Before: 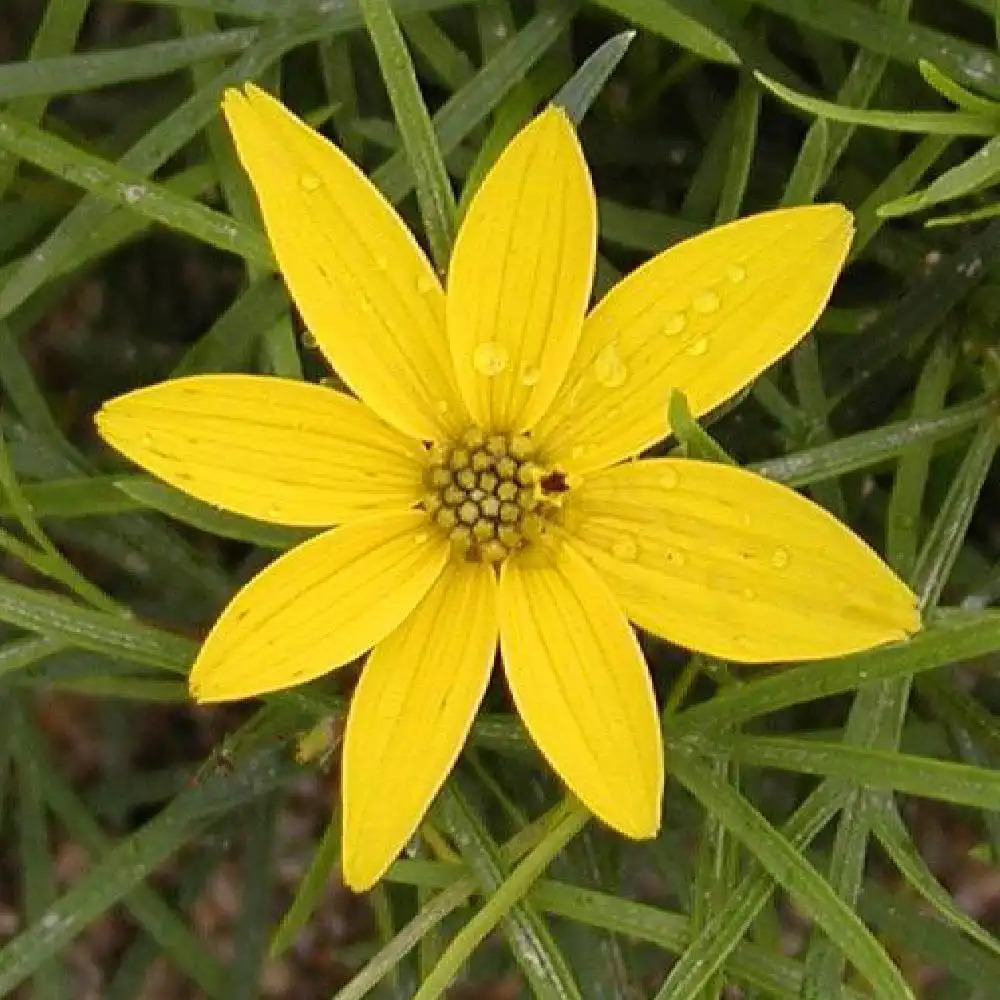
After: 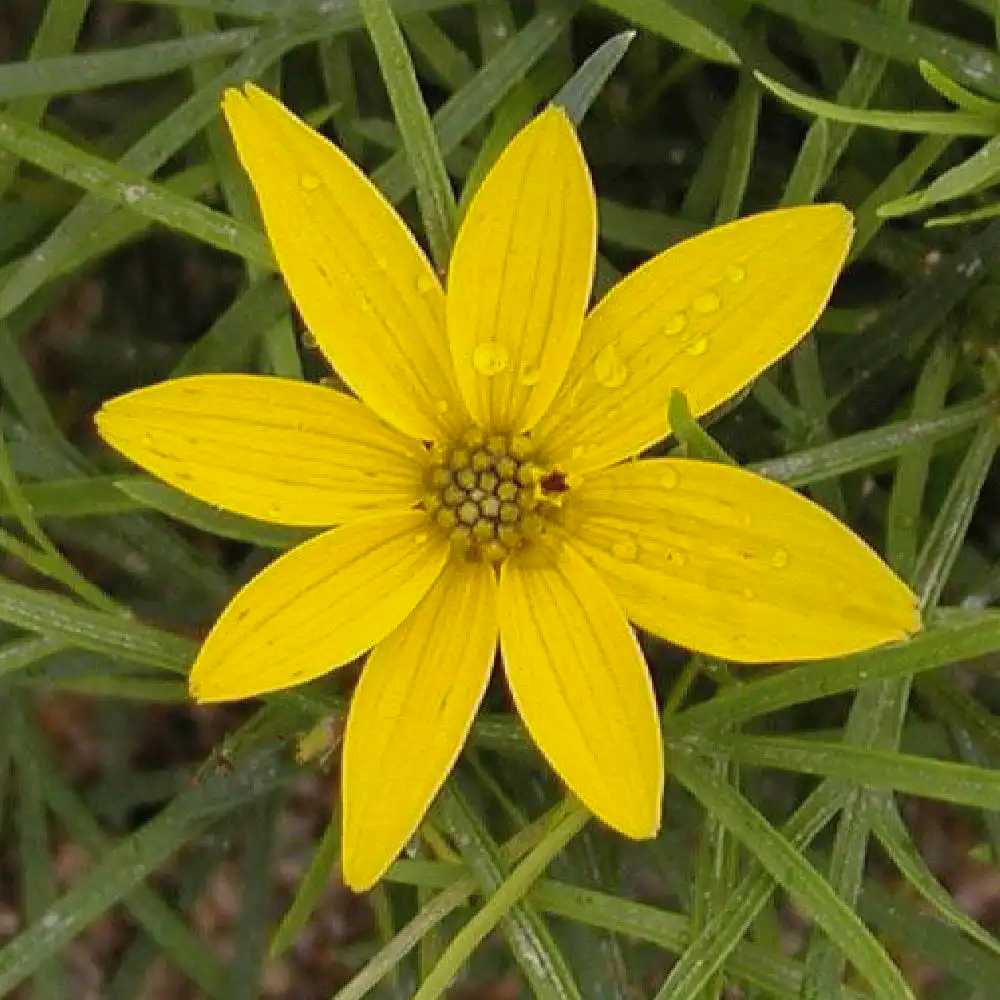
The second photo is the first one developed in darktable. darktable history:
shadows and highlights: shadows 30.18
